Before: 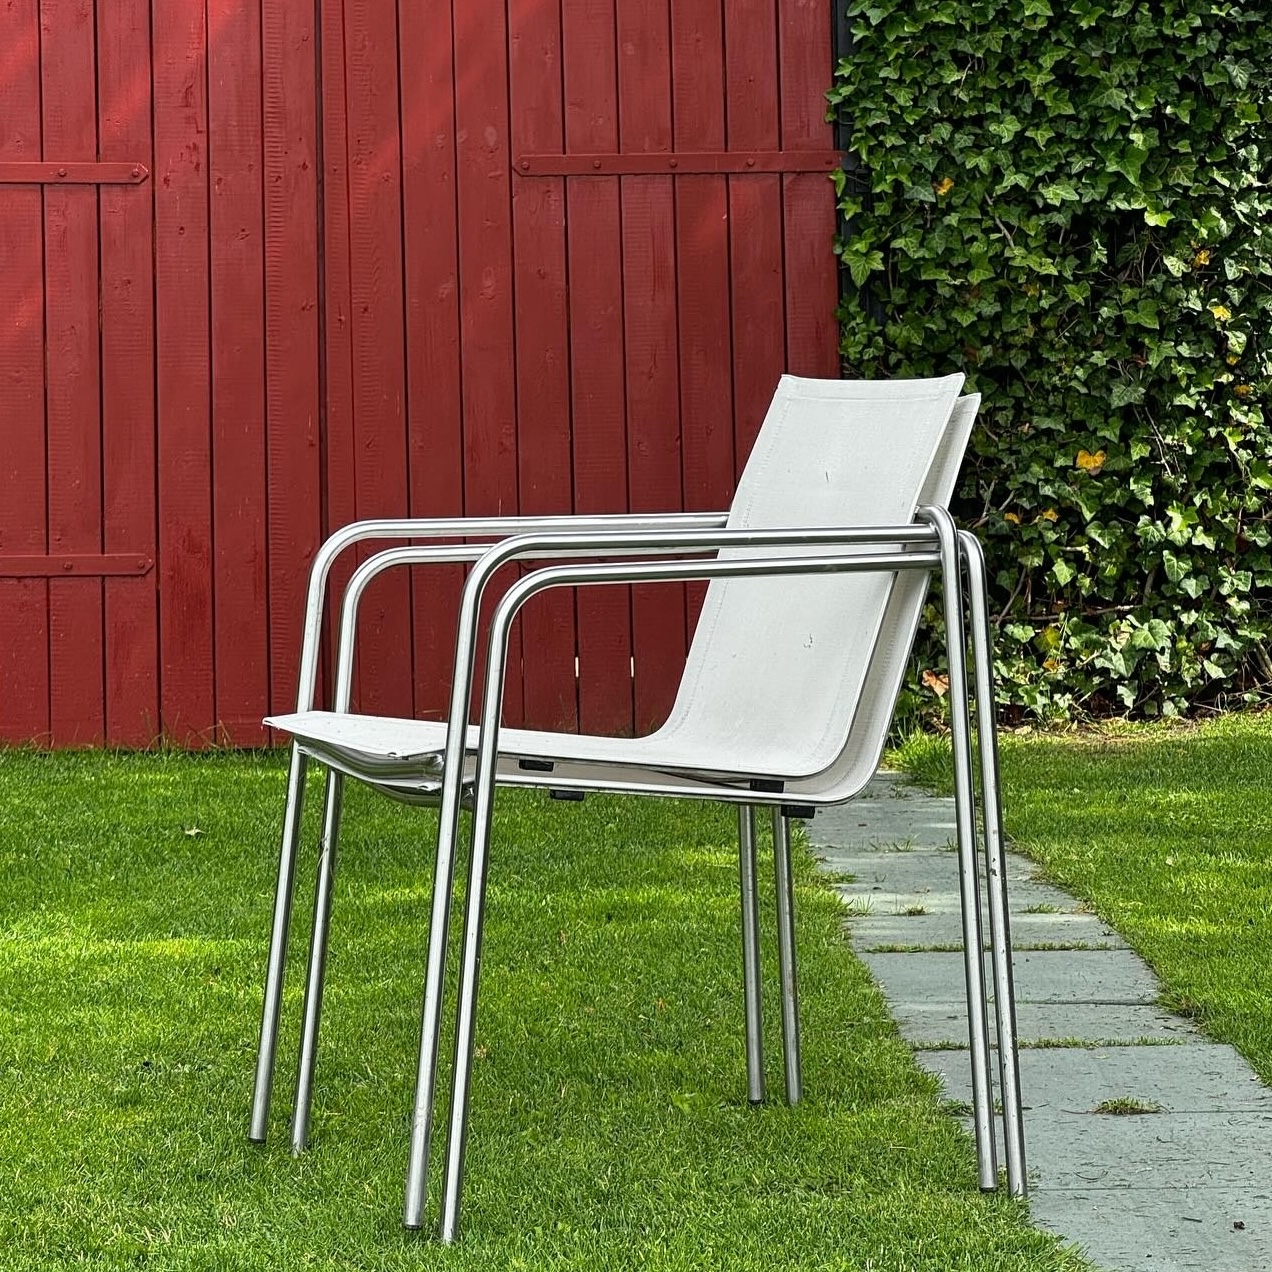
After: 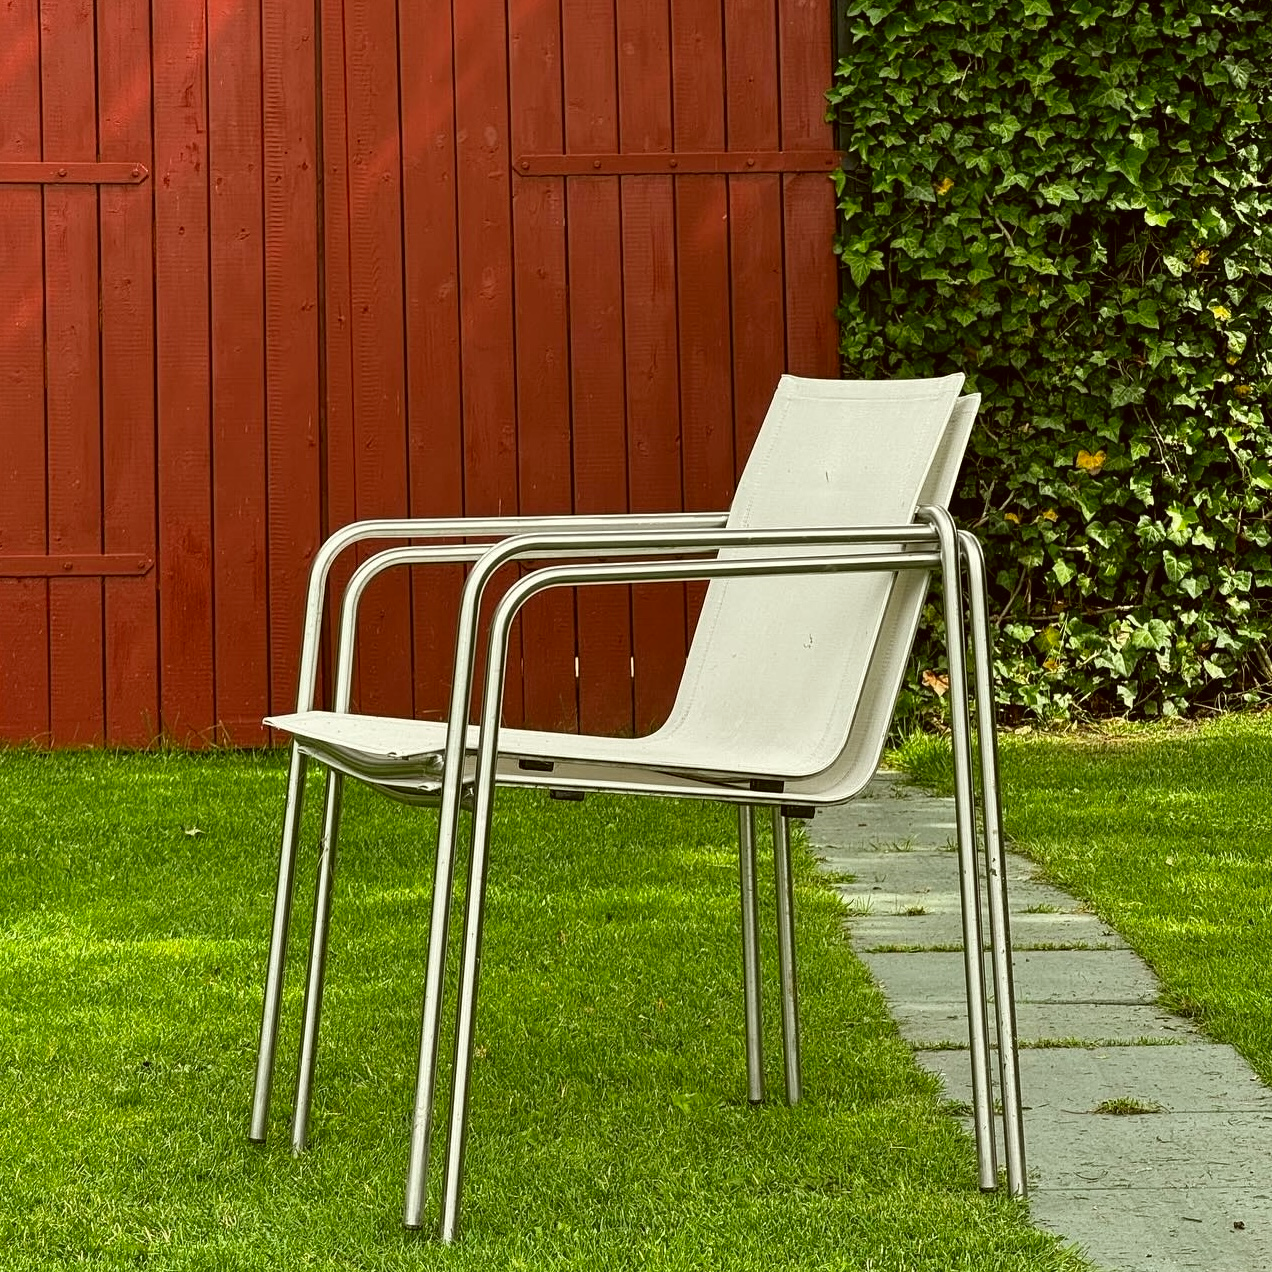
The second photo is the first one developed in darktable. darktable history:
color correction: highlights a* -1.57, highlights b* 10.09, shadows a* 0.919, shadows b* 18.9
